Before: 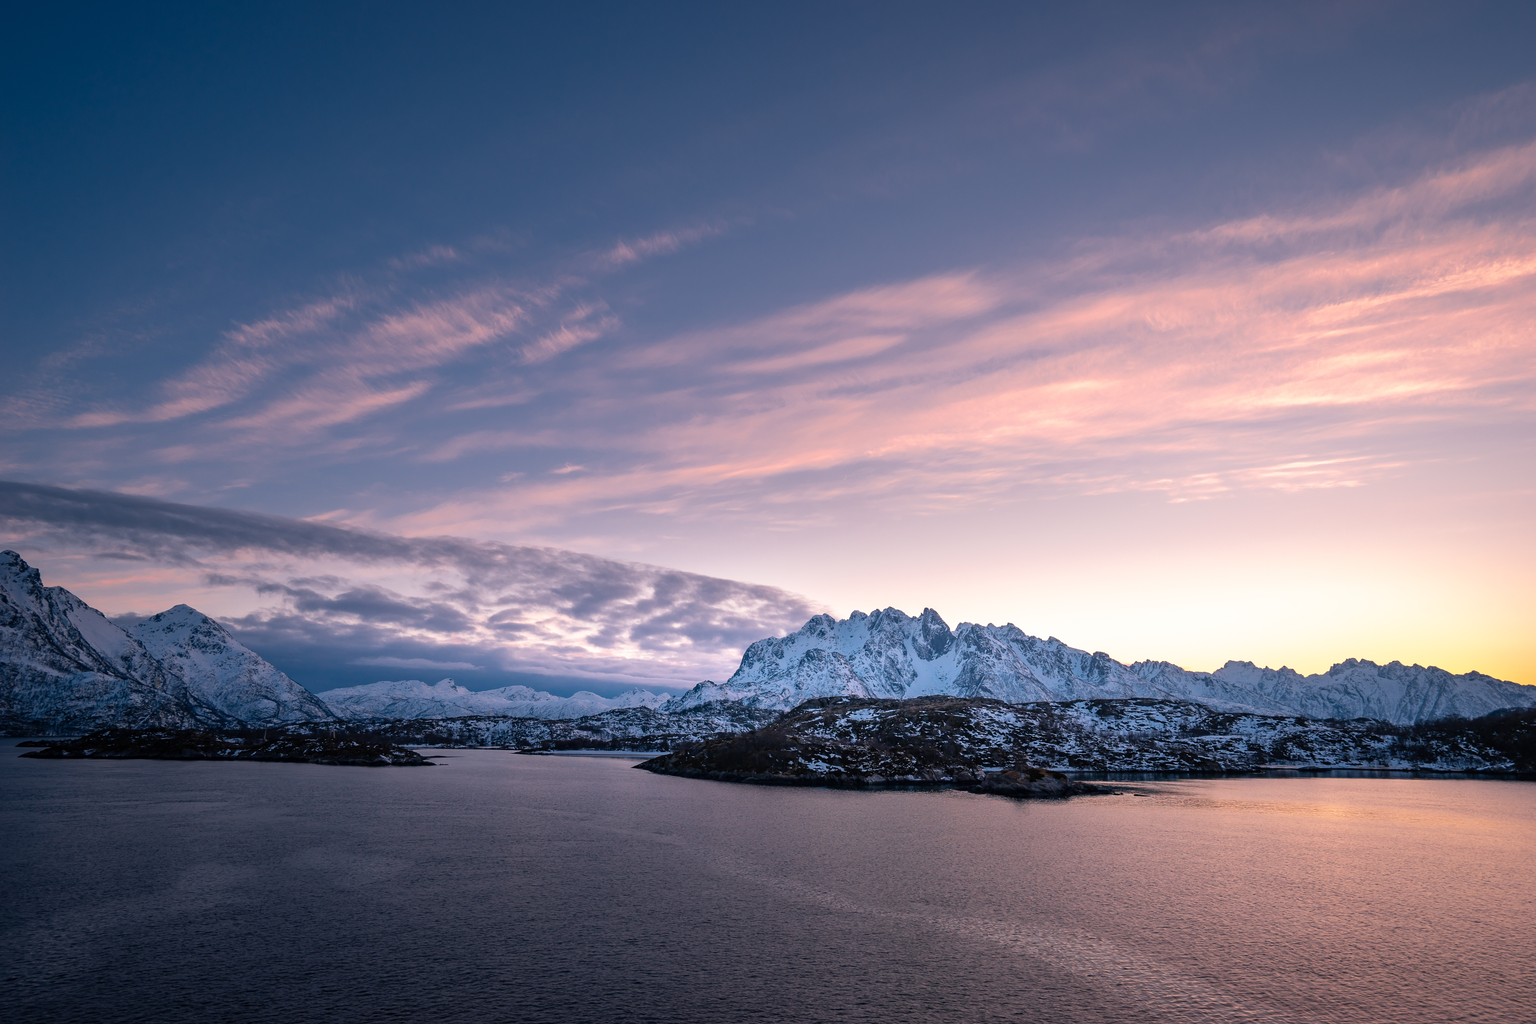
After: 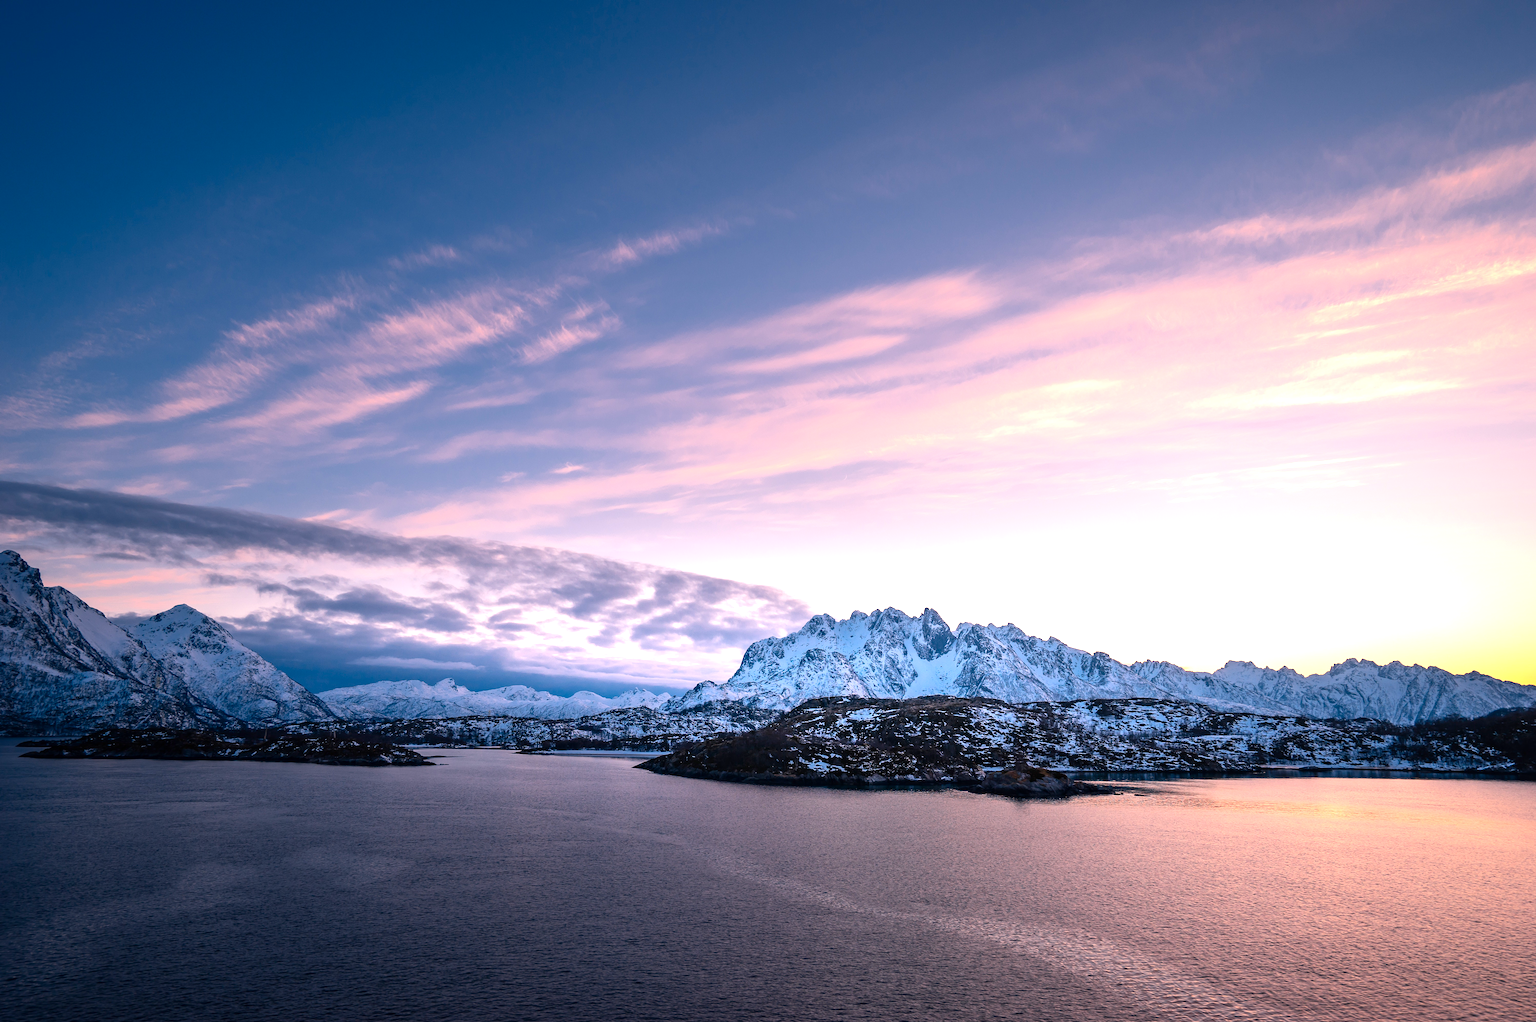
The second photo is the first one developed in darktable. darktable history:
exposure: black level correction 0, exposure 0.7 EV, compensate exposure bias true, compensate highlight preservation false
crop: top 0.05%, bottom 0.098%
contrast brightness saturation: contrast 0.13, brightness -0.05, saturation 0.16
